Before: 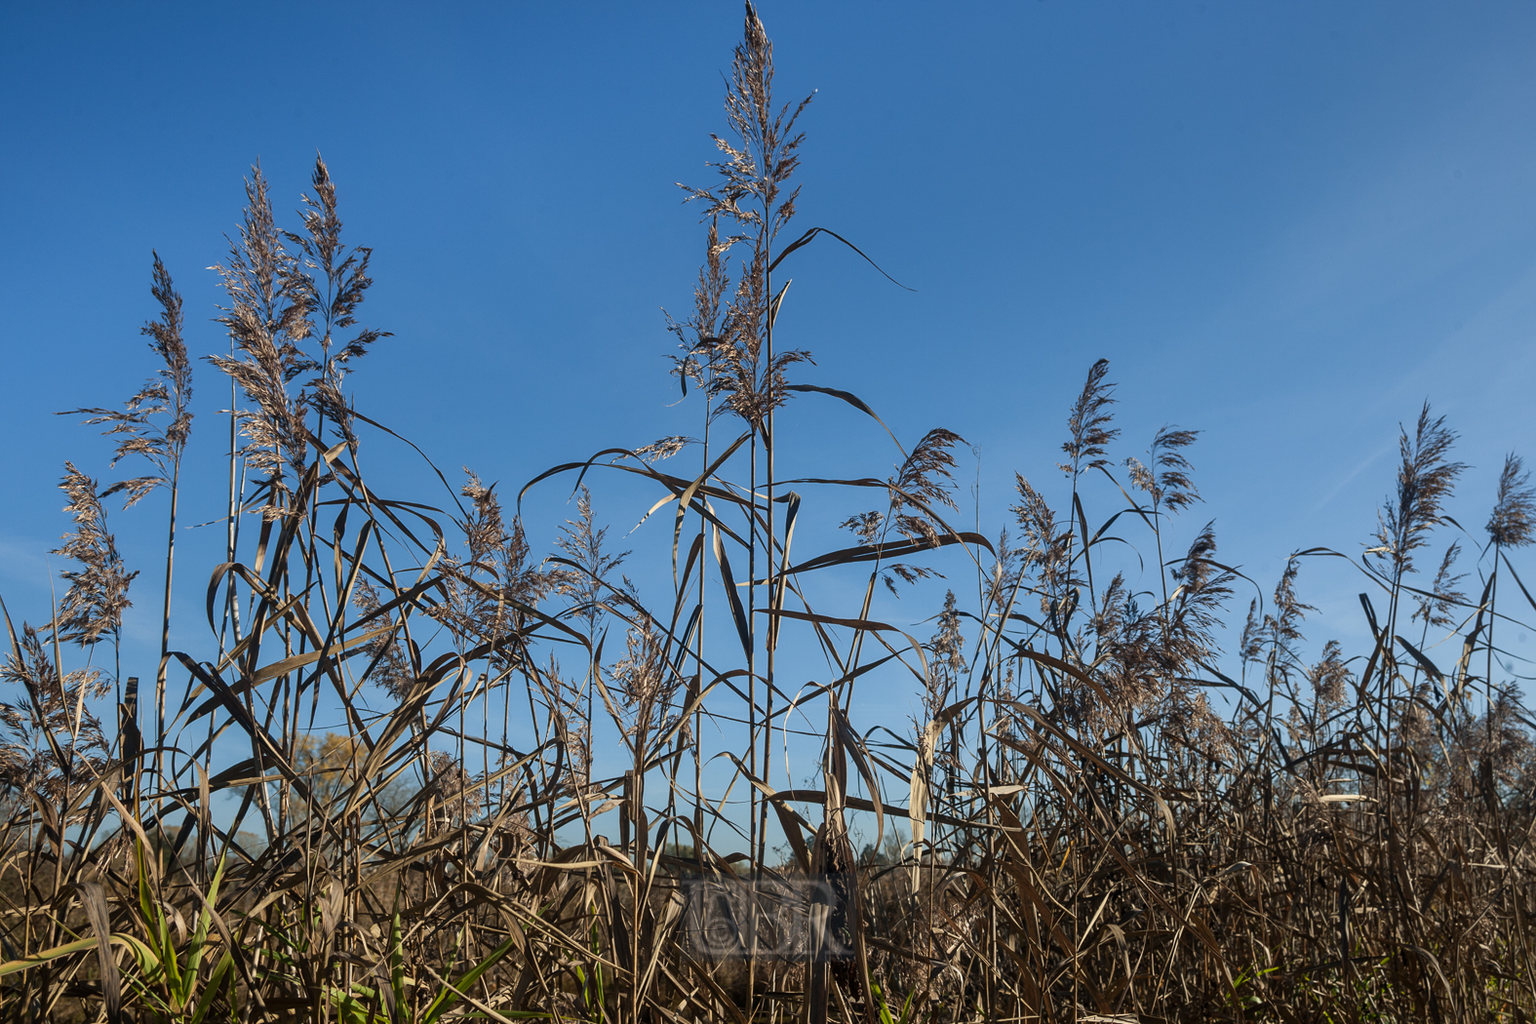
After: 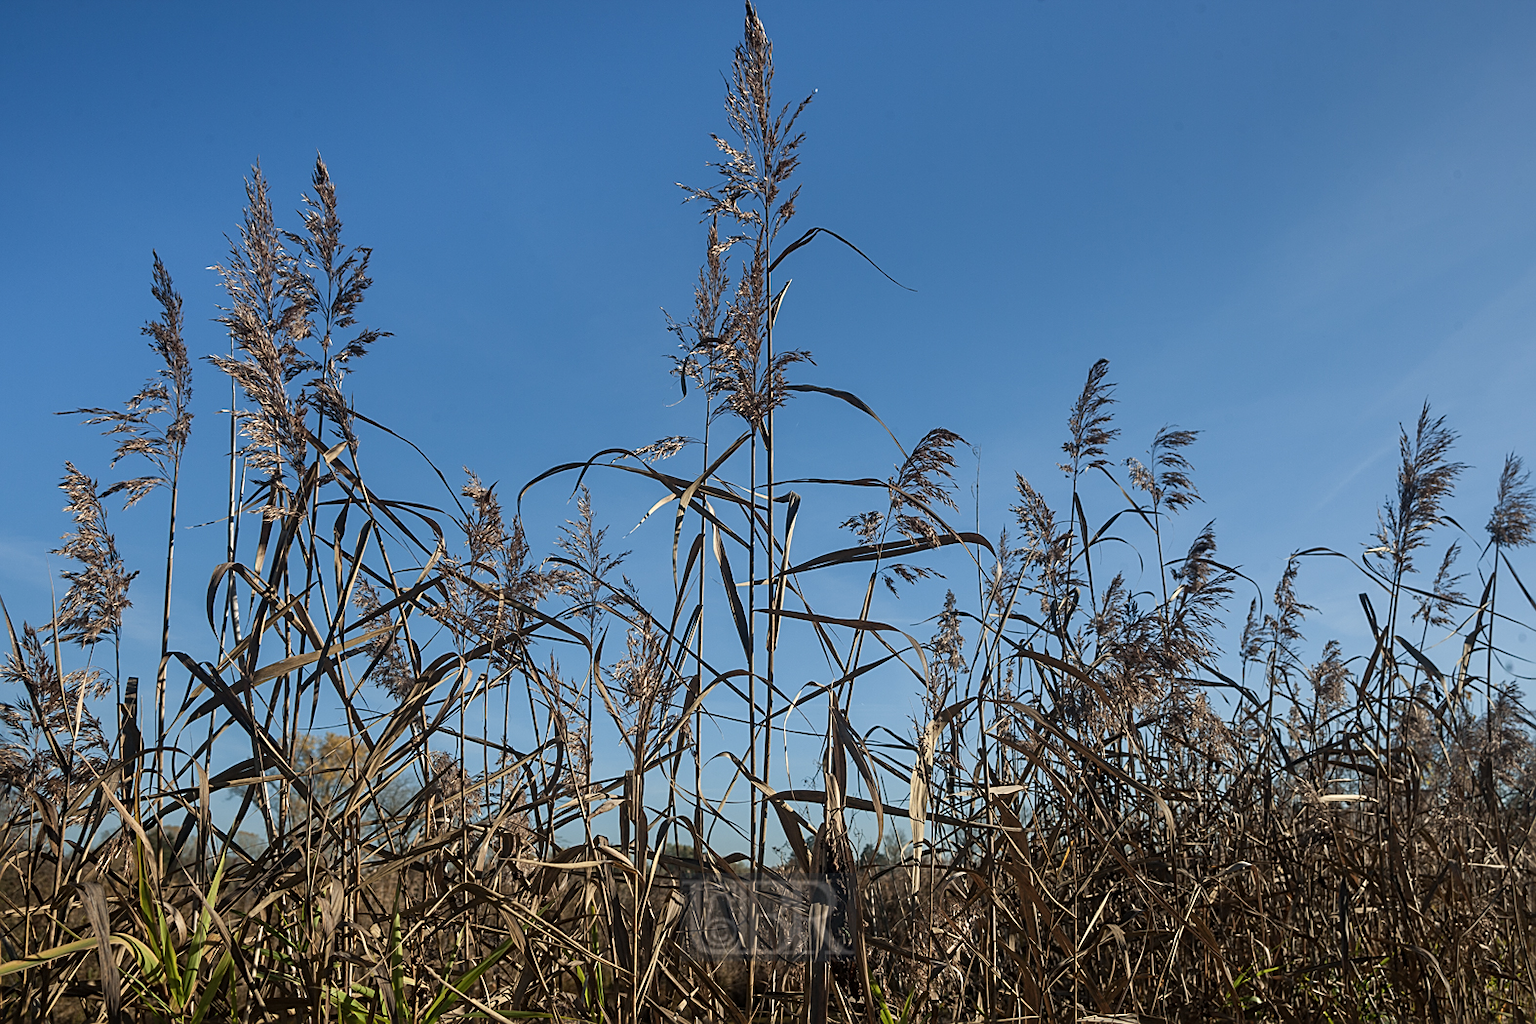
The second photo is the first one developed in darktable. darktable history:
sharpen: on, module defaults
contrast brightness saturation: saturation -0.051
shadows and highlights: radius 127.8, shadows 21.13, highlights -22.05, low approximation 0.01
